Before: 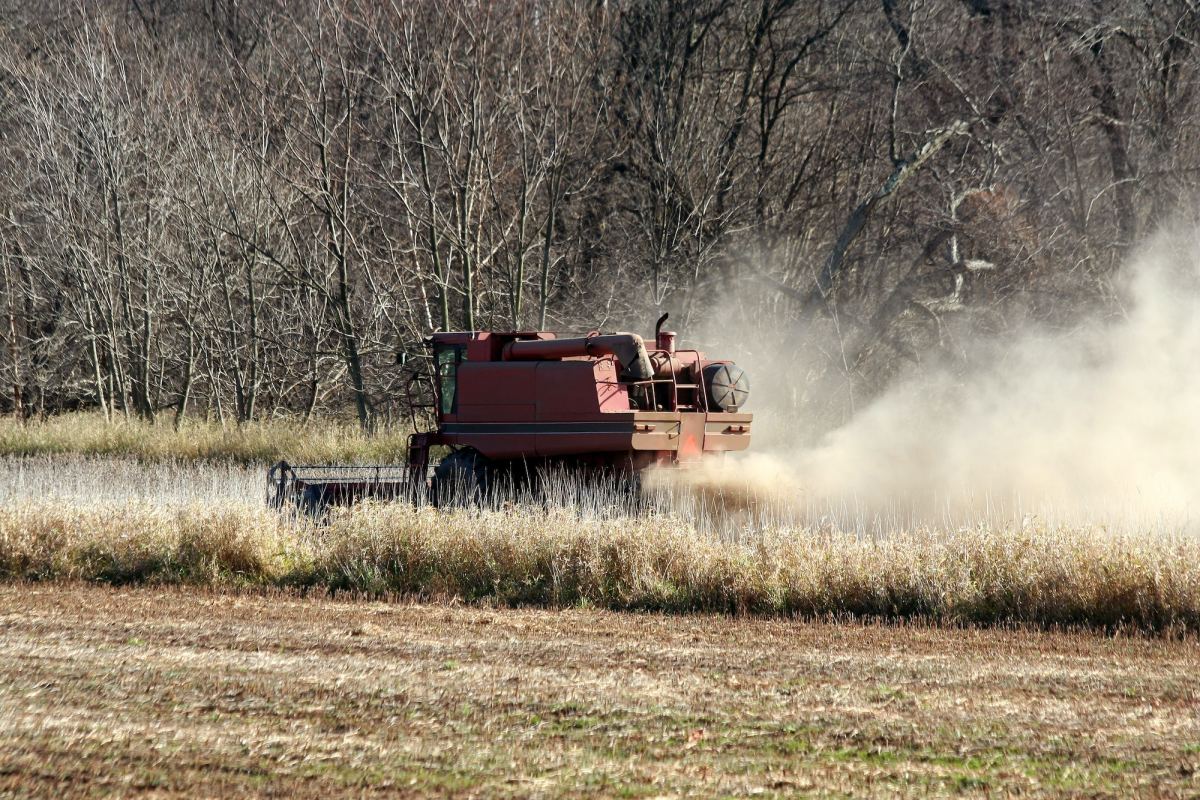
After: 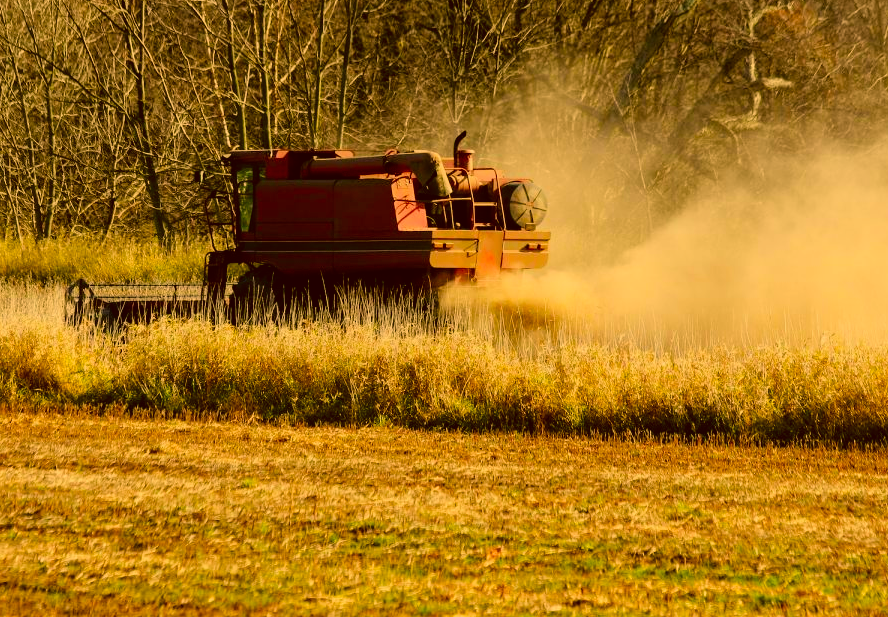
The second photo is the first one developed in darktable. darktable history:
color correction: highlights a* 10.44, highlights b* 30.04, shadows a* 2.73, shadows b* 17.51, saturation 1.72
velvia: on, module defaults
filmic rgb: white relative exposure 3.8 EV, hardness 4.35
color zones: curves: ch1 [(0, 0.469) (0.01, 0.469) (0.12, 0.446) (0.248, 0.469) (0.5, 0.5) (0.748, 0.5) (0.99, 0.469) (1, 0.469)]
crop: left 16.871%, top 22.857%, right 9.116%
